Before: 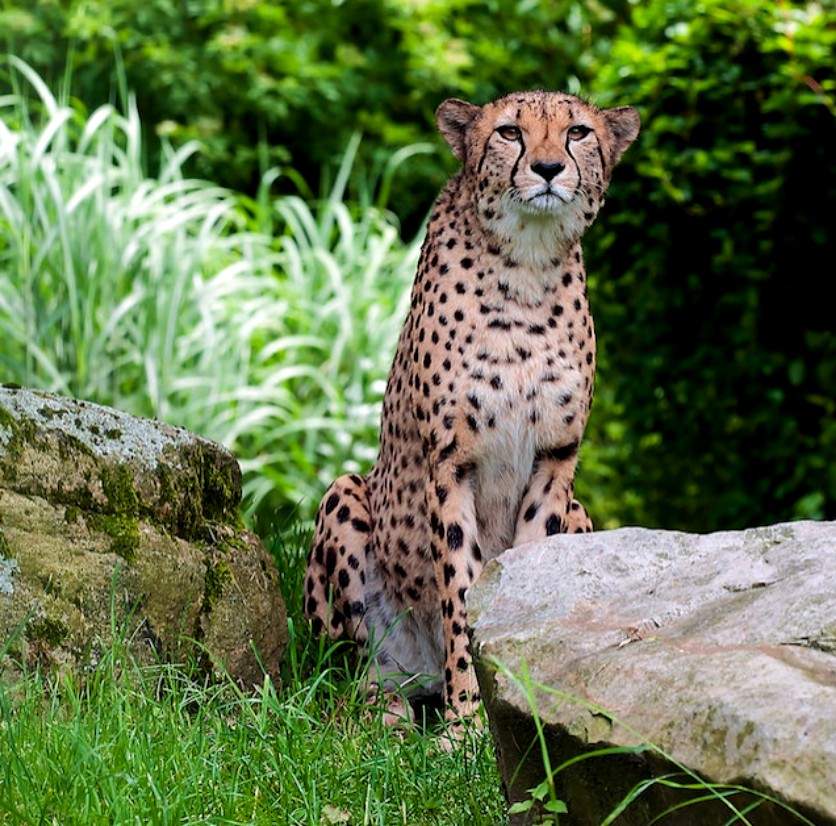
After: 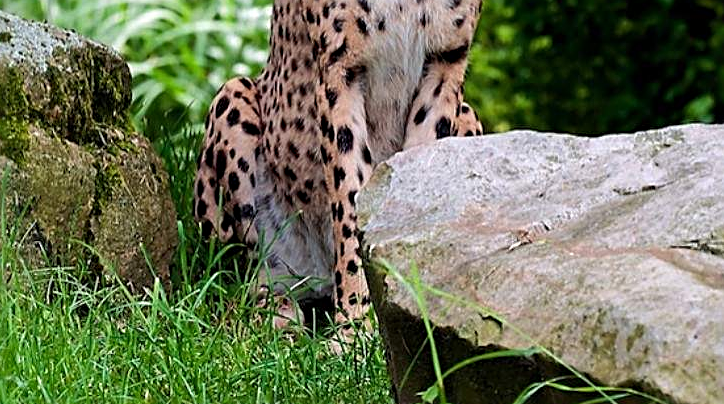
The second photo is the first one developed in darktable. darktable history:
crop and rotate: left 13.306%, top 48.129%, bottom 2.928%
sharpen: radius 2.767
